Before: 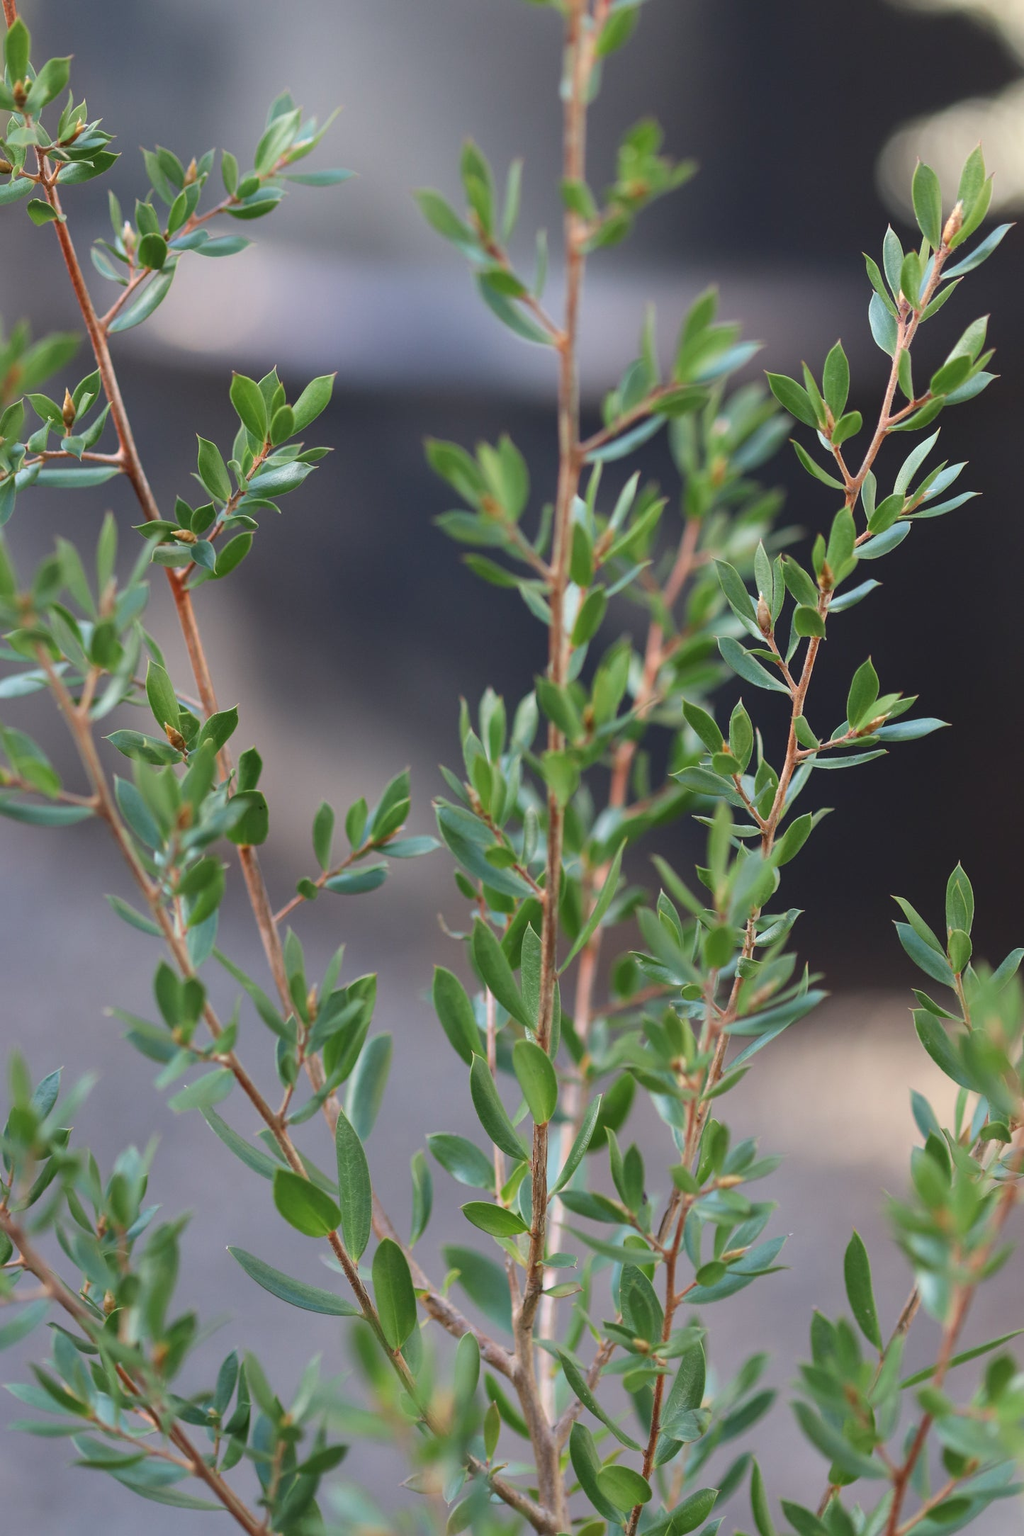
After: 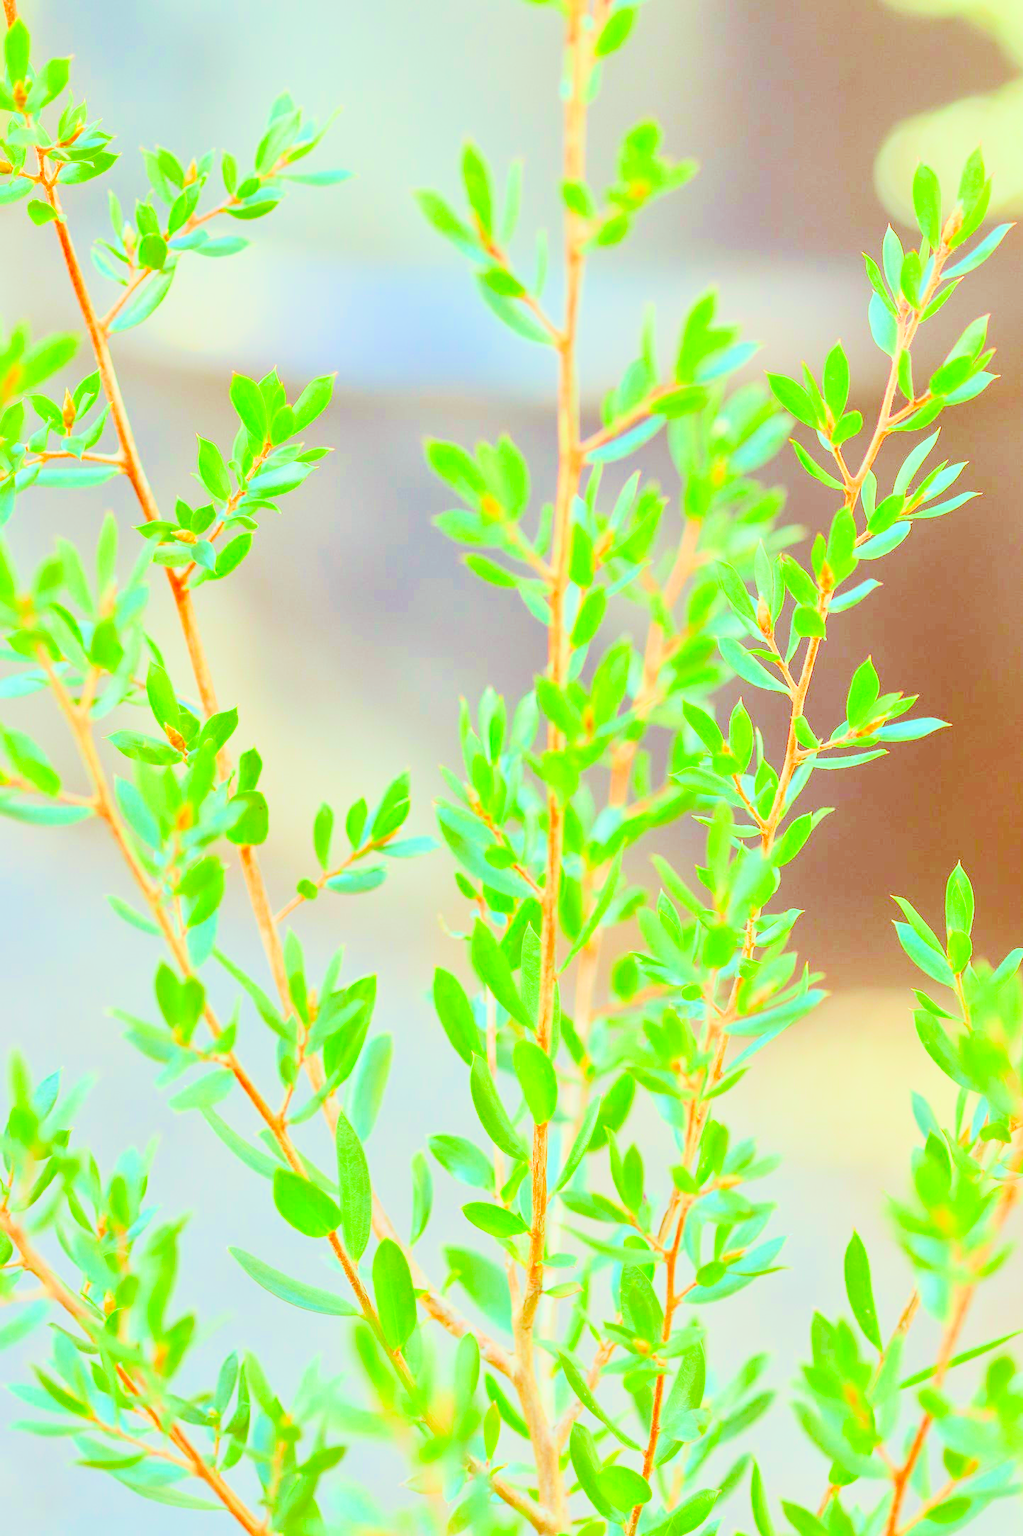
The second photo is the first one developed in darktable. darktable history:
filmic rgb: middle gray luminance 3.44%, black relative exposure -5.92 EV, white relative exposure 6.33 EV, threshold 6 EV, dynamic range scaling 22.4%, target black luminance 0%, hardness 2.33, latitude 45.85%, contrast 0.78, highlights saturation mix 100%, shadows ↔ highlights balance 0.033%, add noise in highlights 0, preserve chrominance max RGB, color science v3 (2019), use custom middle-gray values true, iterations of high-quality reconstruction 0, contrast in highlights soft, enable highlight reconstruction true
contrast brightness saturation: contrast 0.28
color correction: highlights a* -10.77, highlights b* 9.8, saturation 1.72
color balance: lift [1, 1.011, 0.999, 0.989], gamma [1.109, 1.045, 1.039, 0.955], gain [0.917, 0.936, 0.952, 1.064], contrast 2.32%, contrast fulcrum 19%, output saturation 101%
tone equalizer: -7 EV 0.15 EV, -6 EV 0.6 EV, -5 EV 1.15 EV, -4 EV 1.33 EV, -3 EV 1.15 EV, -2 EV 0.6 EV, -1 EV 0.15 EV, mask exposure compensation -0.5 EV
